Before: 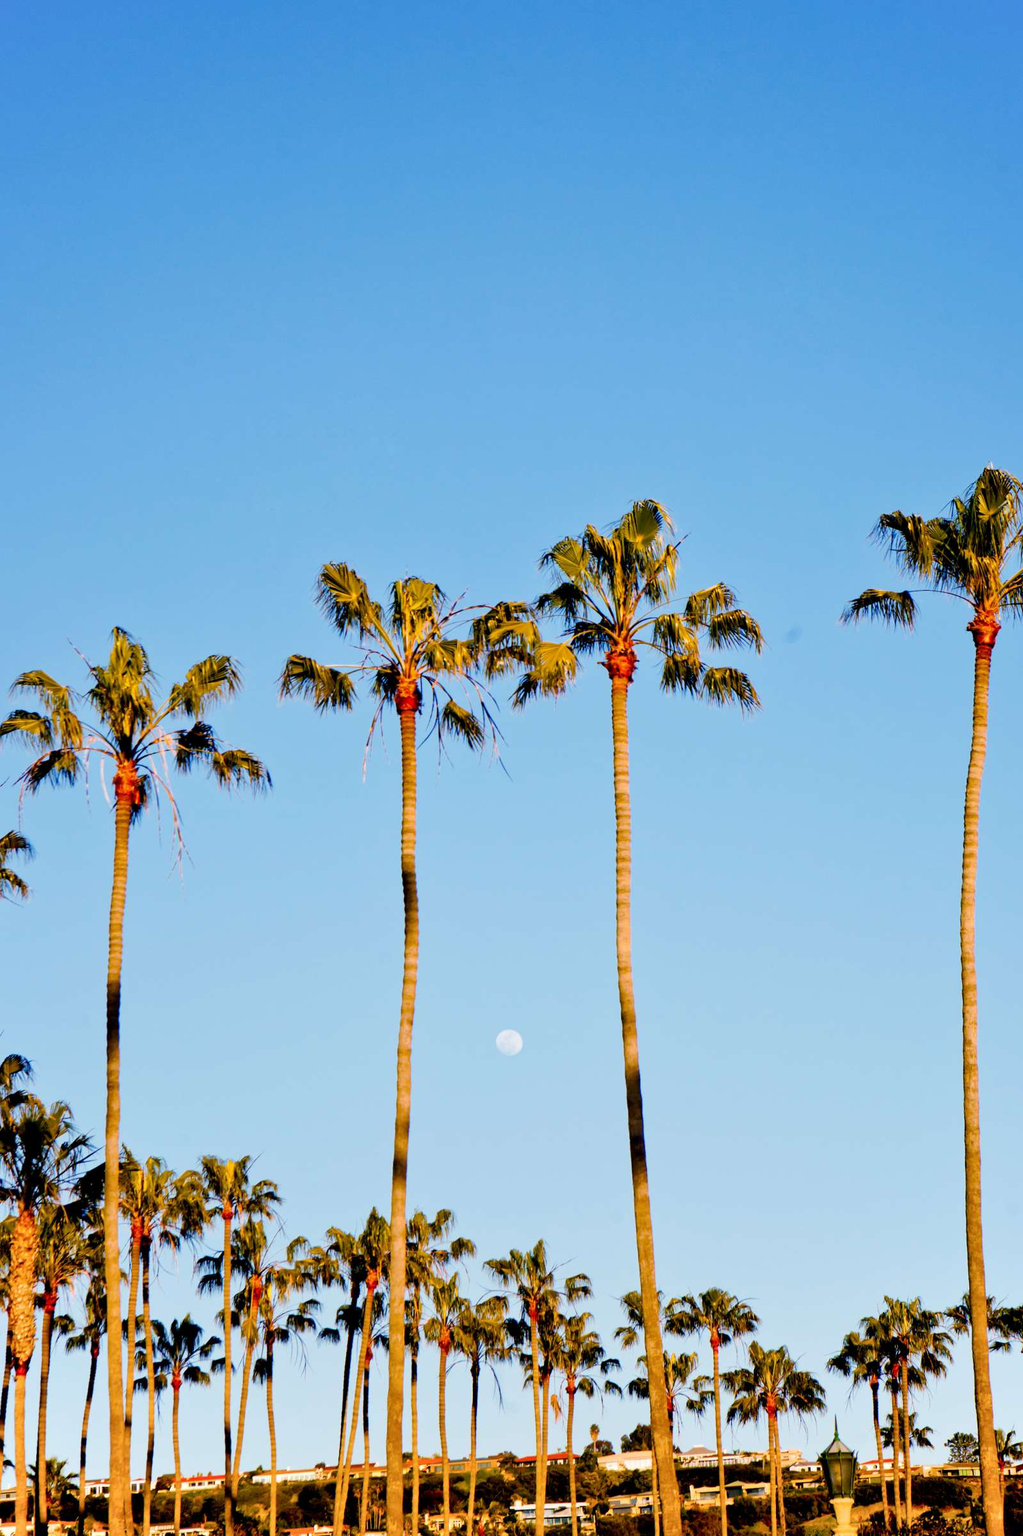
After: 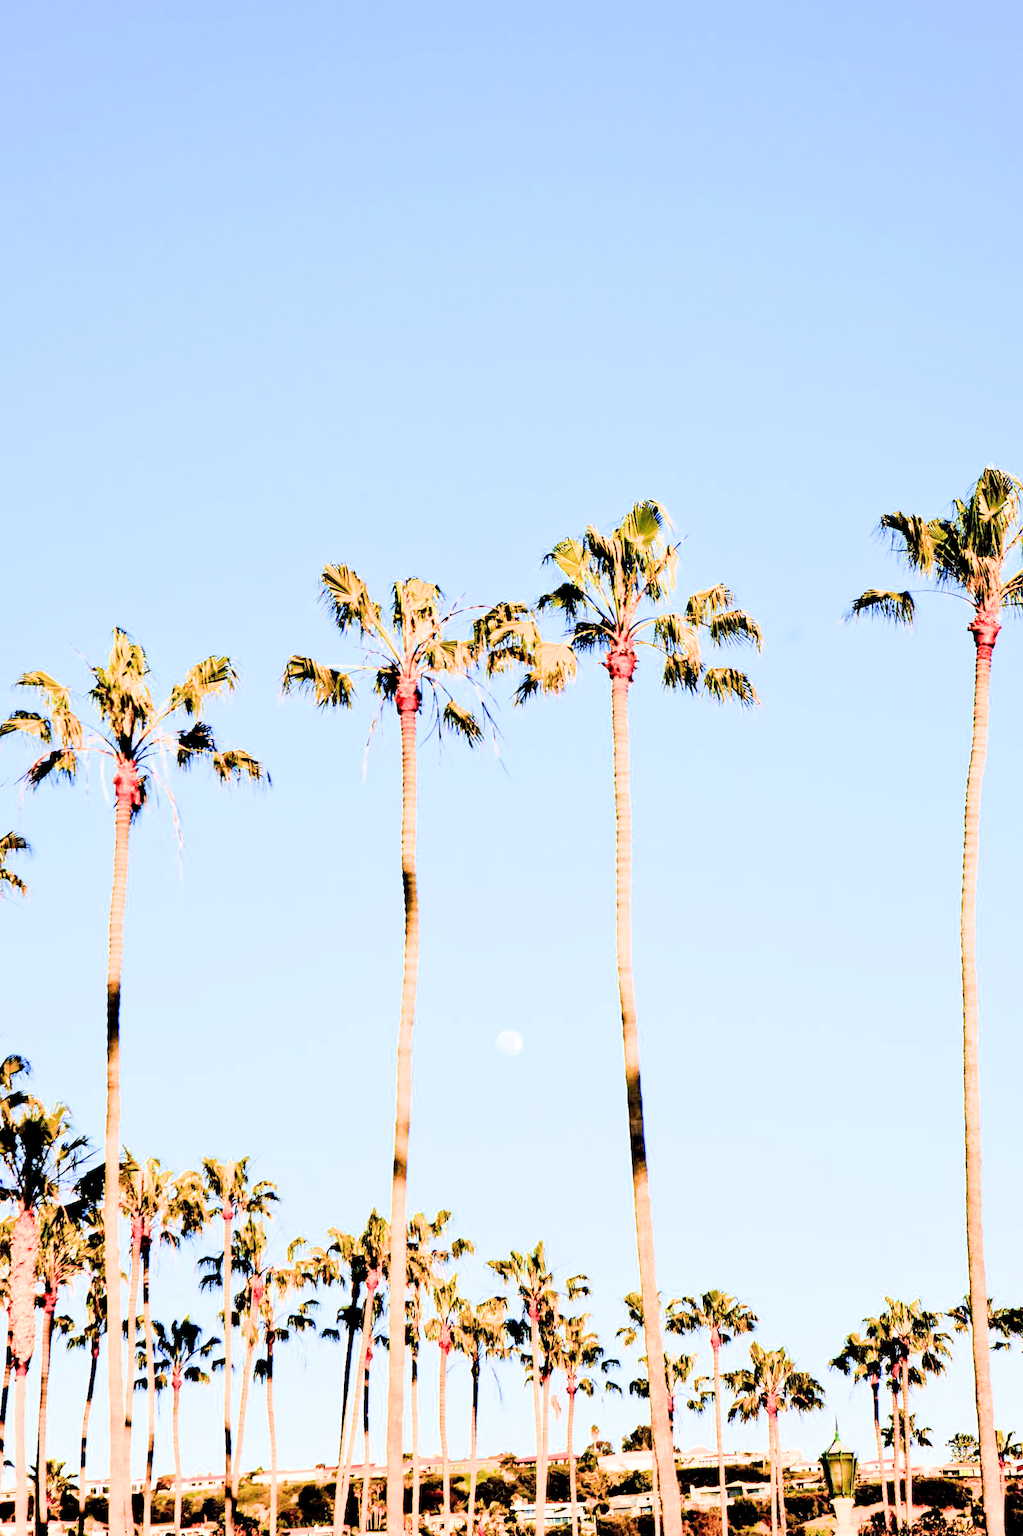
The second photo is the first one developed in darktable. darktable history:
filmic rgb: black relative exposure -7.12 EV, white relative exposure 5.39 EV, hardness 3.02
exposure: black level correction 0, exposure 1.993 EV, compensate exposure bias true, compensate highlight preservation false
tone equalizer: -8 EV -1.1 EV, -7 EV -0.978 EV, -6 EV -0.853 EV, -5 EV -0.609 EV, -3 EV 0.59 EV, -2 EV 0.866 EV, -1 EV 1 EV, +0 EV 1.06 EV, edges refinement/feathering 500, mask exposure compensation -1.57 EV, preserve details no
